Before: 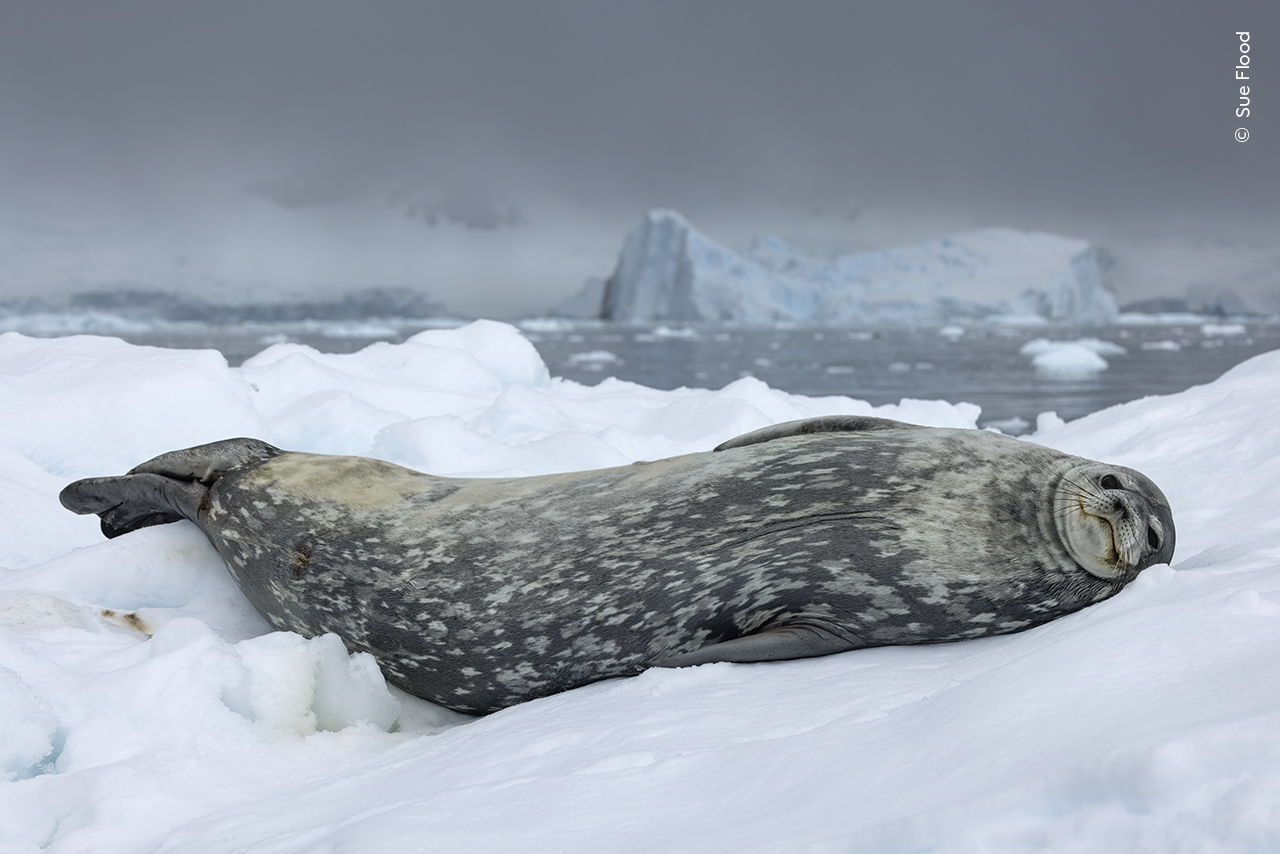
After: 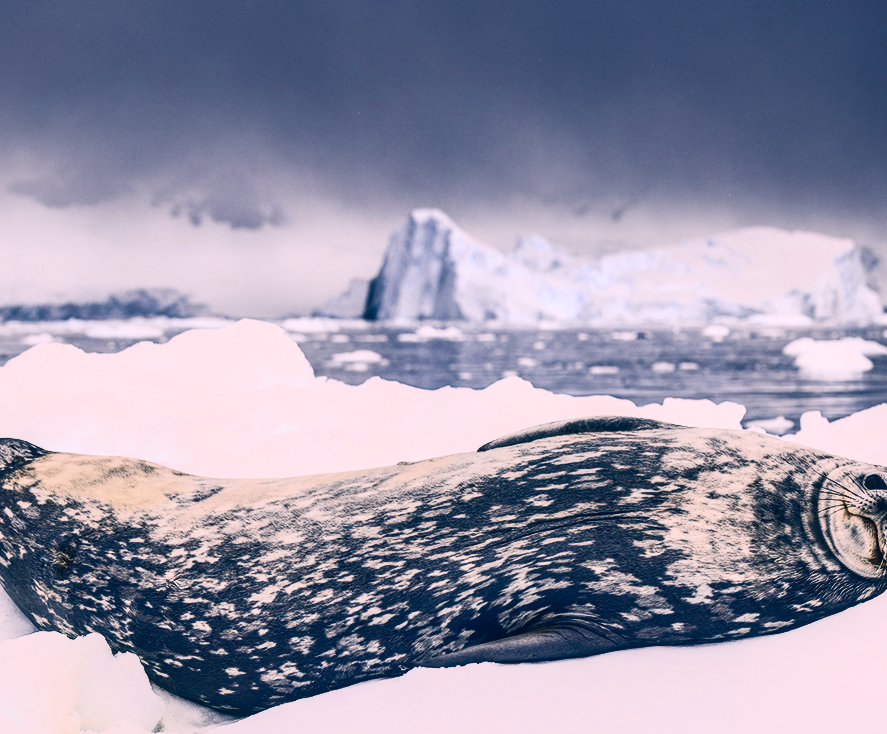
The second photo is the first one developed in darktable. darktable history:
local contrast: on, module defaults
crop: left 18.479%, right 12.2%, bottom 13.971%
graduated density: on, module defaults
color zones: curves: ch0 [(0, 0.363) (0.128, 0.373) (0.25, 0.5) (0.402, 0.407) (0.521, 0.525) (0.63, 0.559) (0.729, 0.662) (0.867, 0.471)]; ch1 [(0, 0.515) (0.136, 0.618) (0.25, 0.5) (0.378, 0) (0.516, 0) (0.622, 0.593) (0.737, 0.819) (0.87, 0.593)]; ch2 [(0, 0.529) (0.128, 0.471) (0.282, 0.451) (0.386, 0.662) (0.516, 0.525) (0.633, 0.554) (0.75, 0.62) (0.875, 0.441)]
contrast brightness saturation: contrast 0.93, brightness 0.2
color correction: highlights a* 14.46, highlights b* 5.85, shadows a* -5.53, shadows b* -15.24, saturation 0.85
